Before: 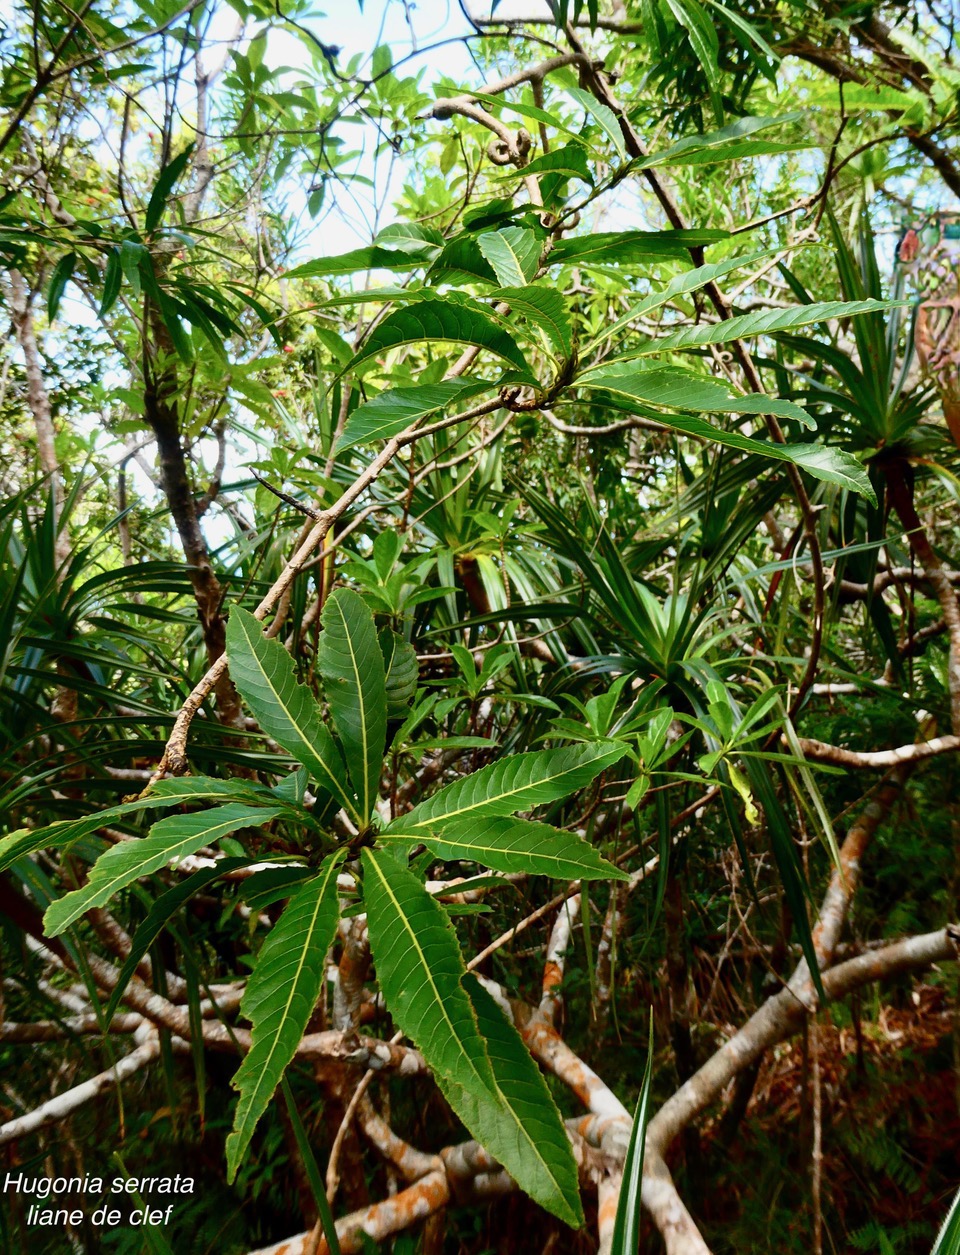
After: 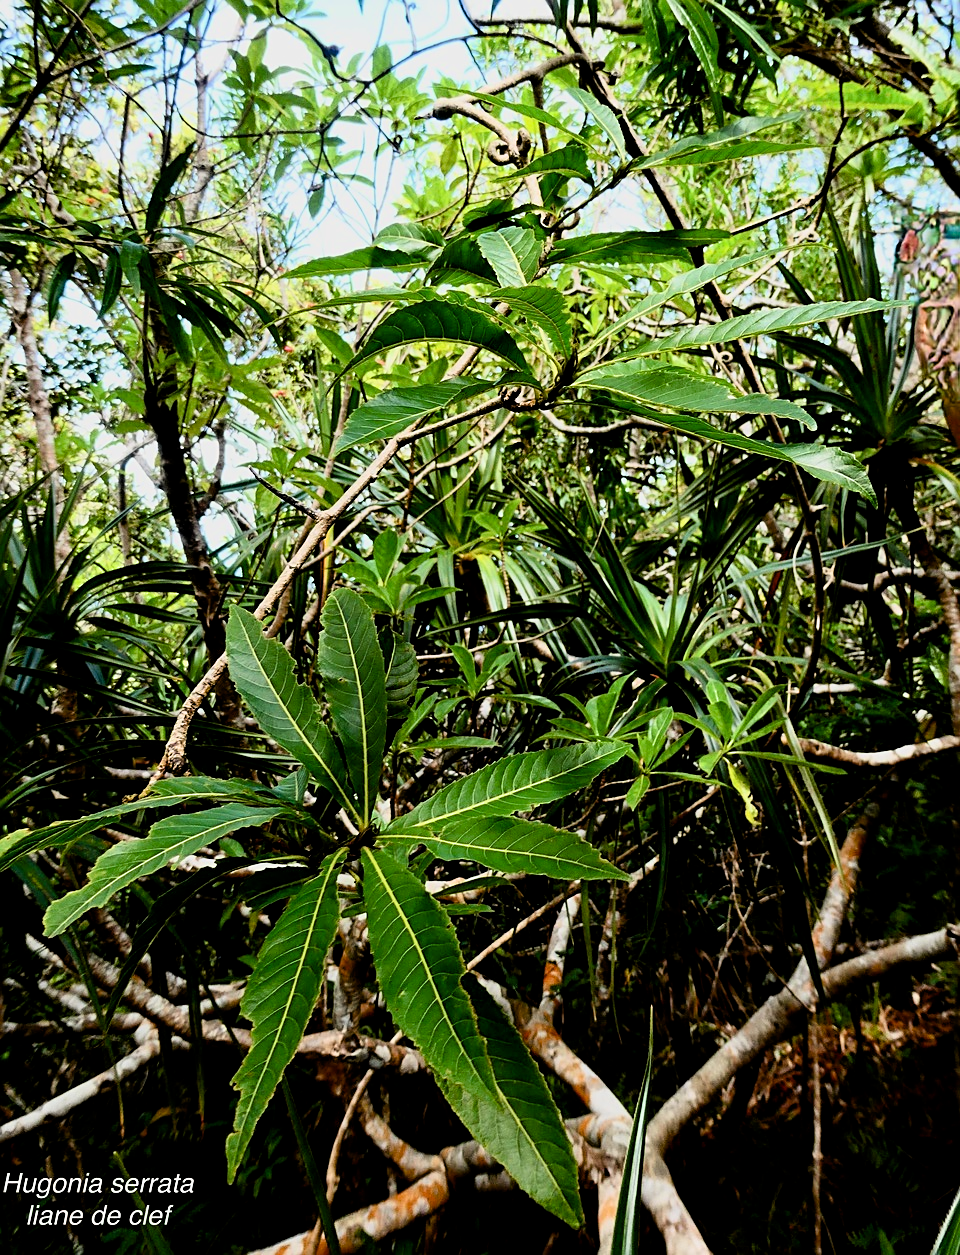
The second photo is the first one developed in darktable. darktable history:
sharpen: on, module defaults
filmic rgb: middle gray luminance 10.08%, black relative exposure -8.65 EV, white relative exposure 3.32 EV, target black luminance 0%, hardness 5.2, latitude 44.69%, contrast 1.305, highlights saturation mix 3.96%, shadows ↔ highlights balance 24.99%, color science v6 (2022), iterations of high-quality reconstruction 10
